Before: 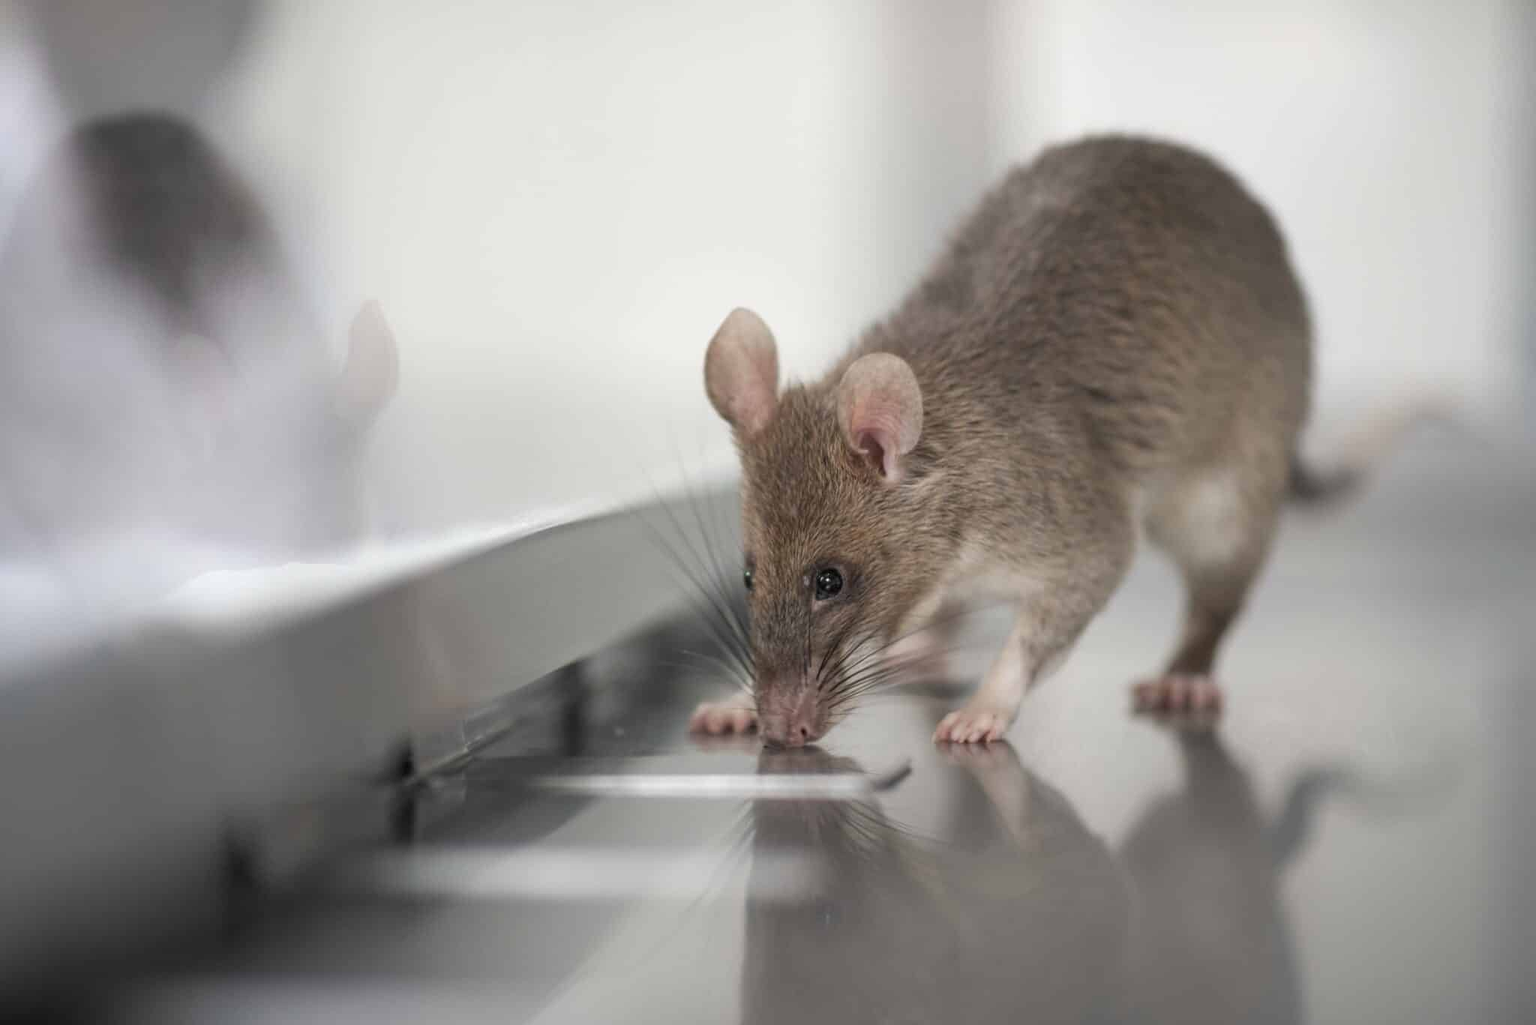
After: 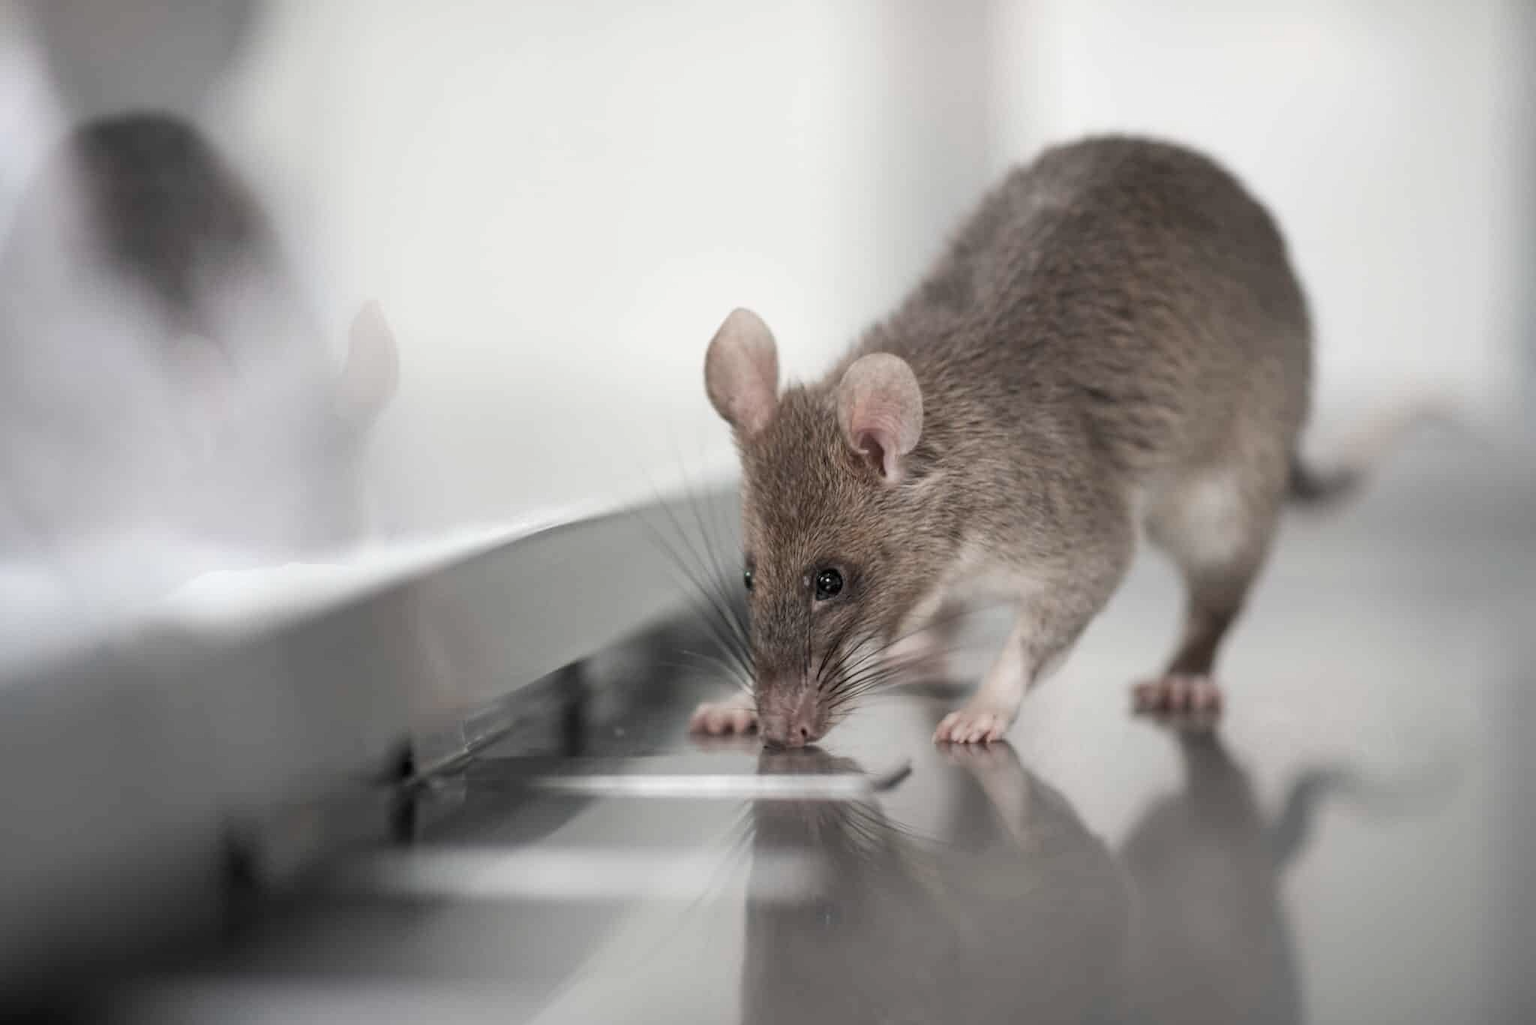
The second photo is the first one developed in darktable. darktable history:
contrast brightness saturation: contrast 0.098, saturation -0.368
